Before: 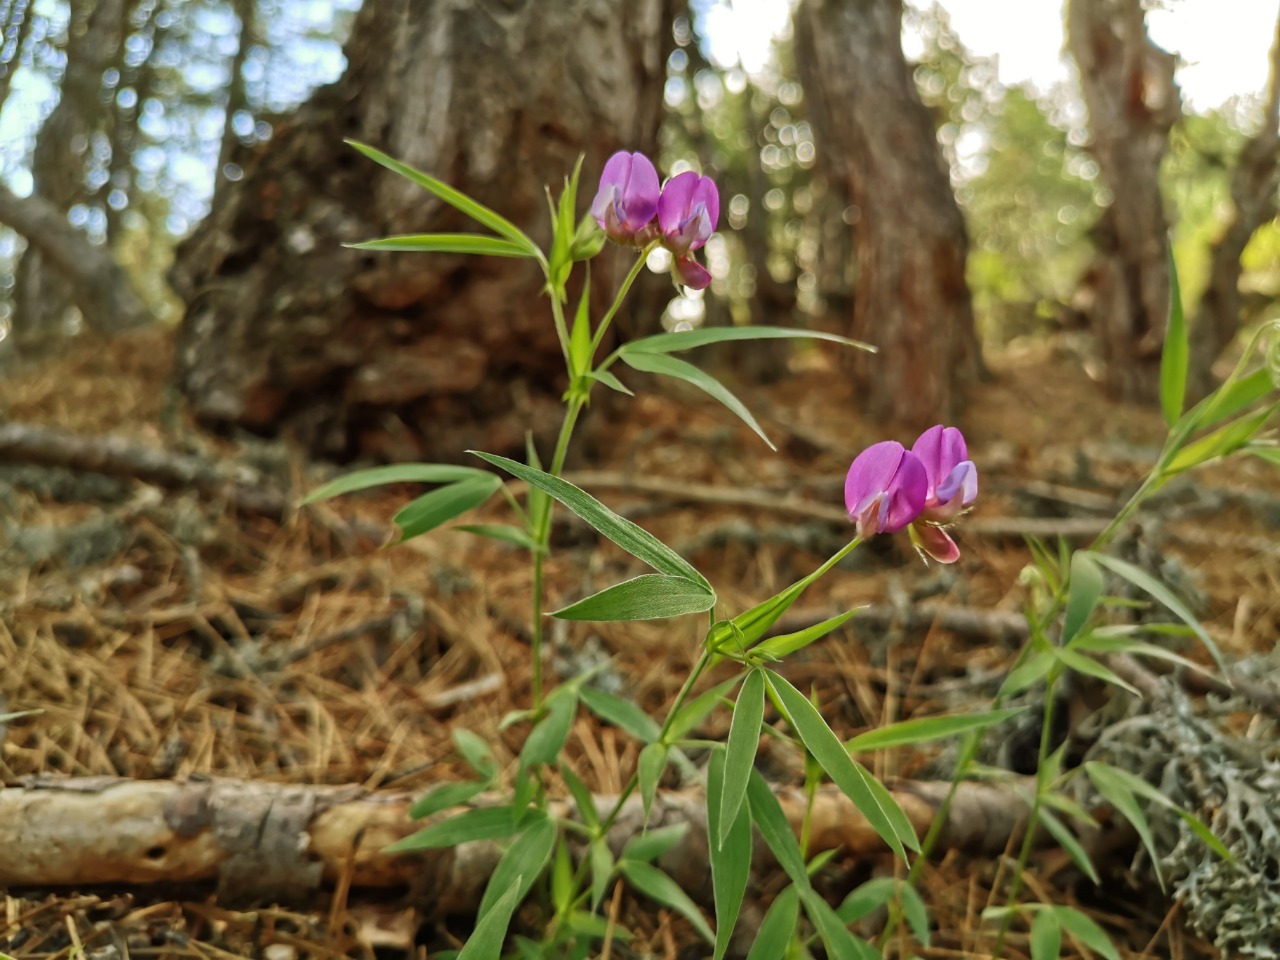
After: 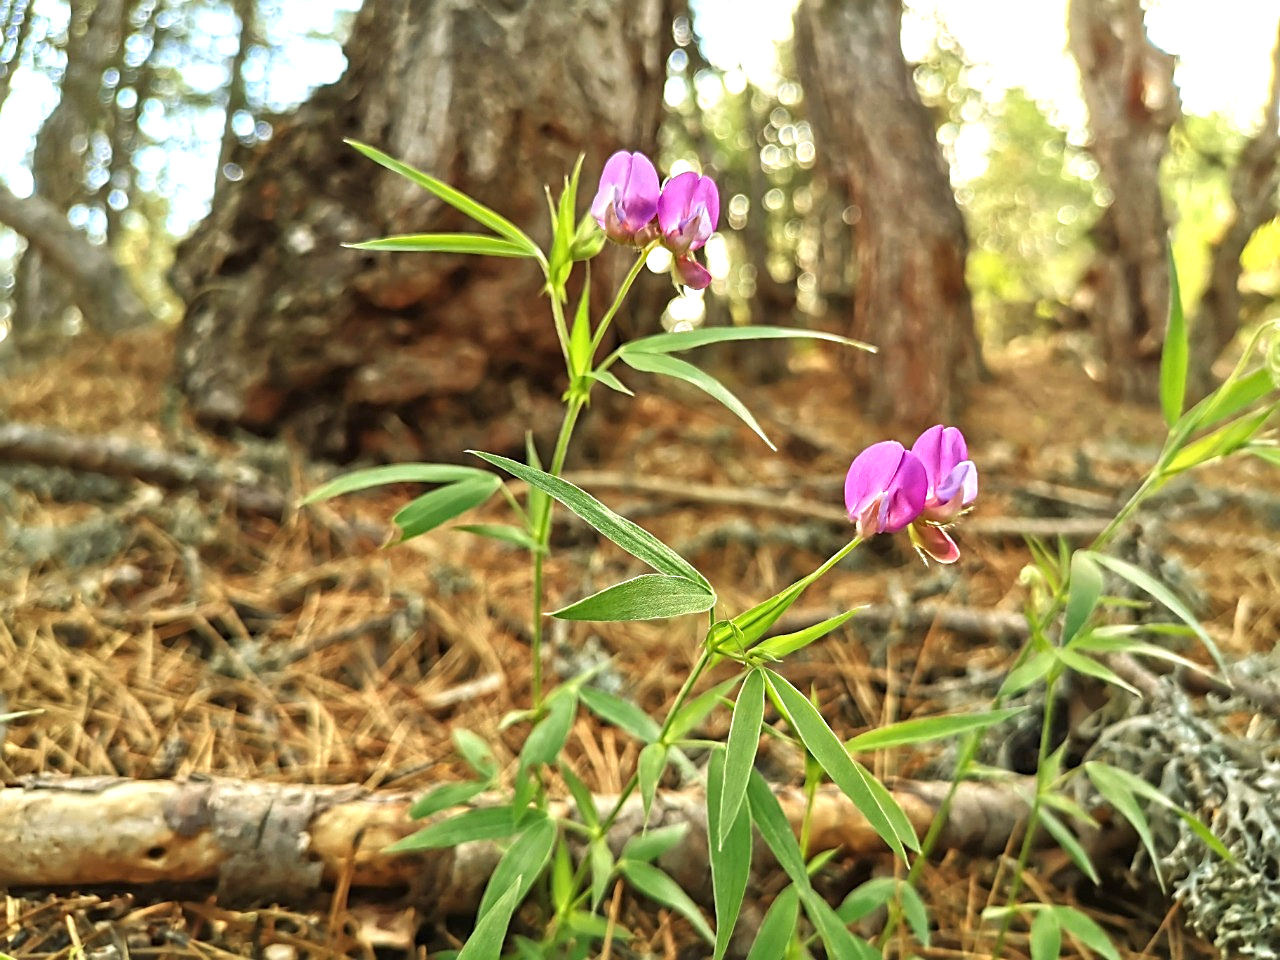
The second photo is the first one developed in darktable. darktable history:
sharpen: amount 0.575
exposure: black level correction 0, exposure 1 EV, compensate exposure bias true, compensate highlight preservation false
